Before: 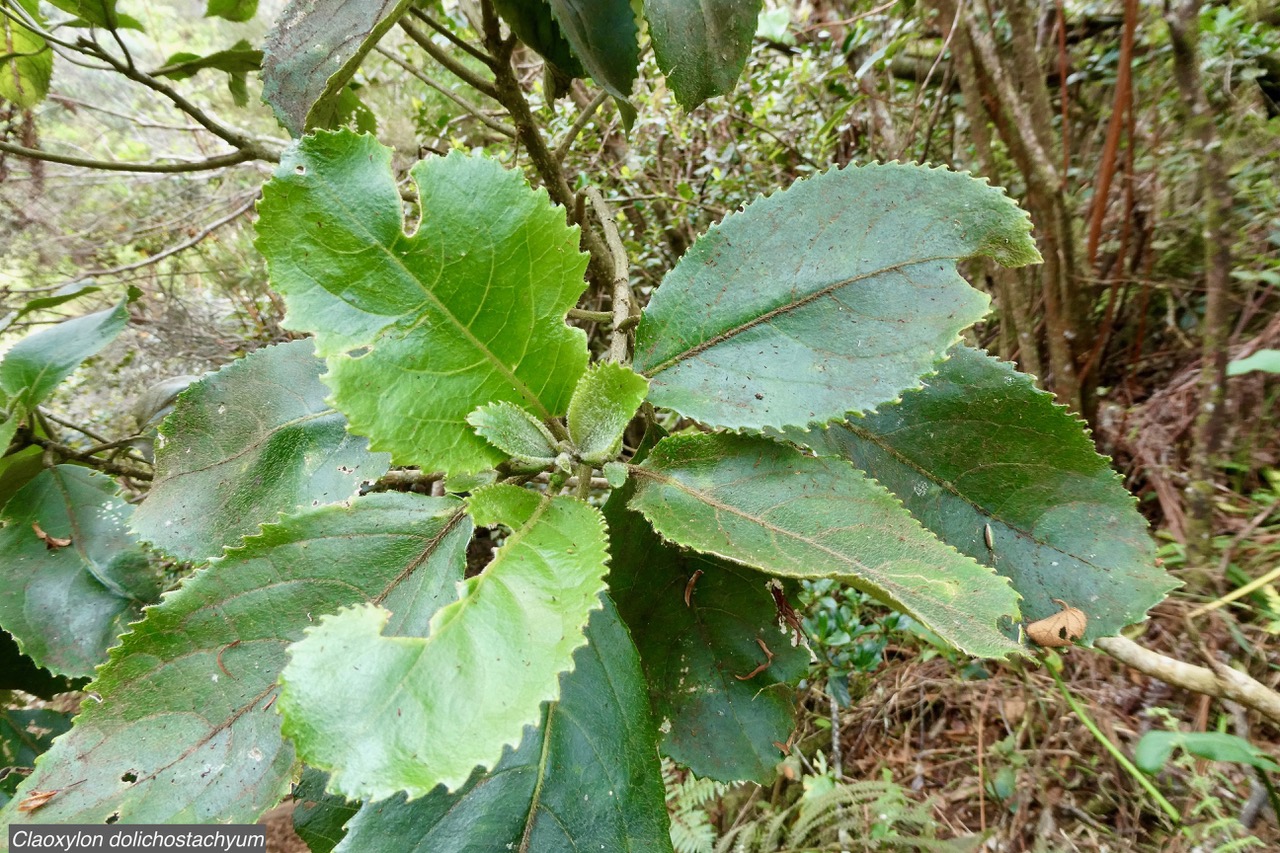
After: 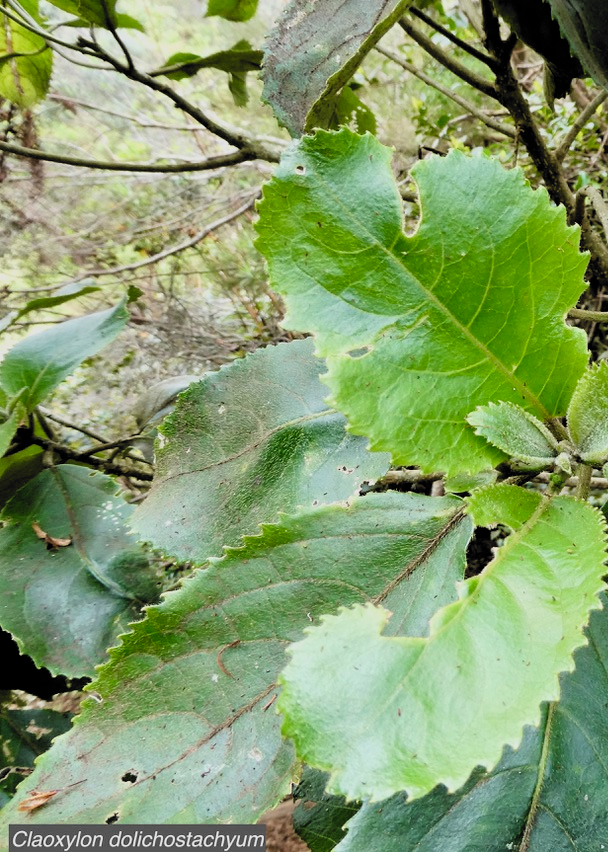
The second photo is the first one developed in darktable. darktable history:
filmic rgb: black relative exposure -5.05 EV, white relative exposure 3.52 EV, hardness 3.19, contrast 1.201, highlights saturation mix -29.76%, color science v6 (2022)
crop and rotate: left 0.061%, top 0%, right 52.398%
